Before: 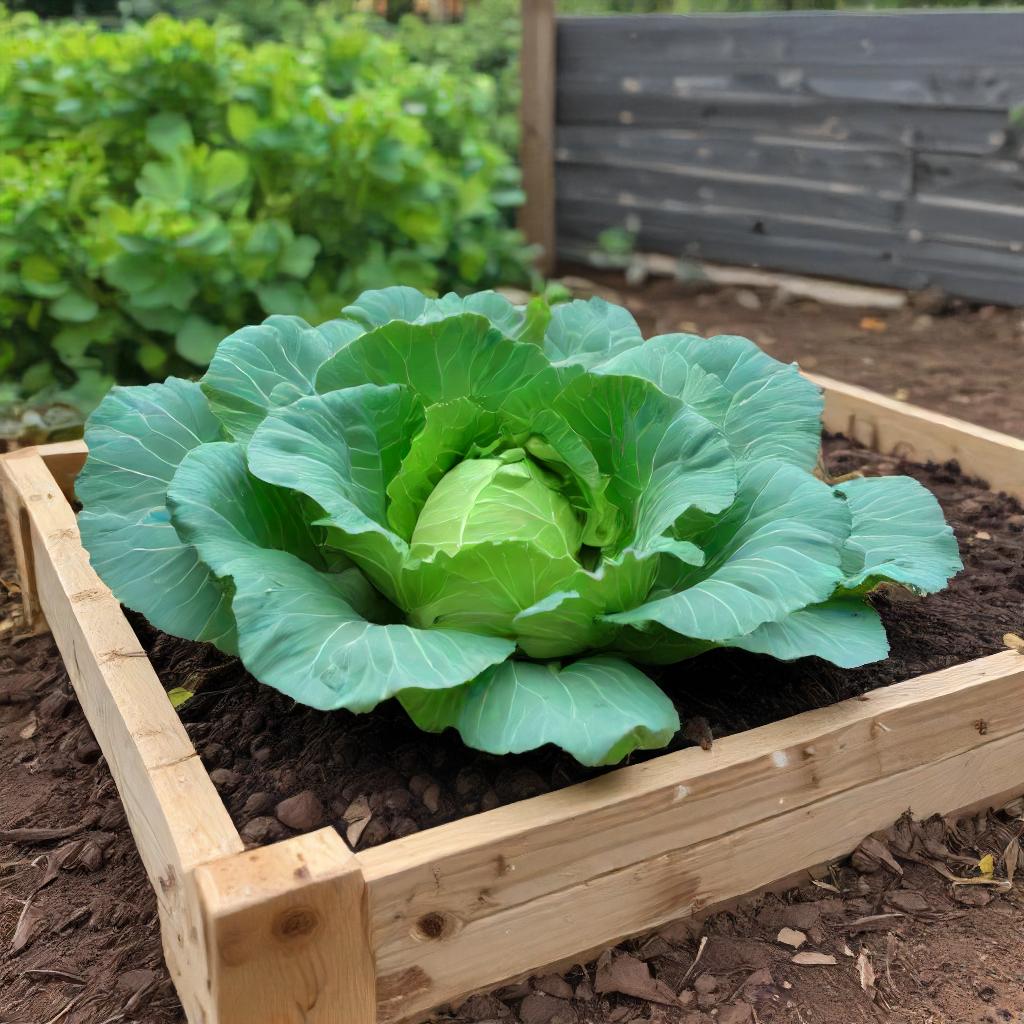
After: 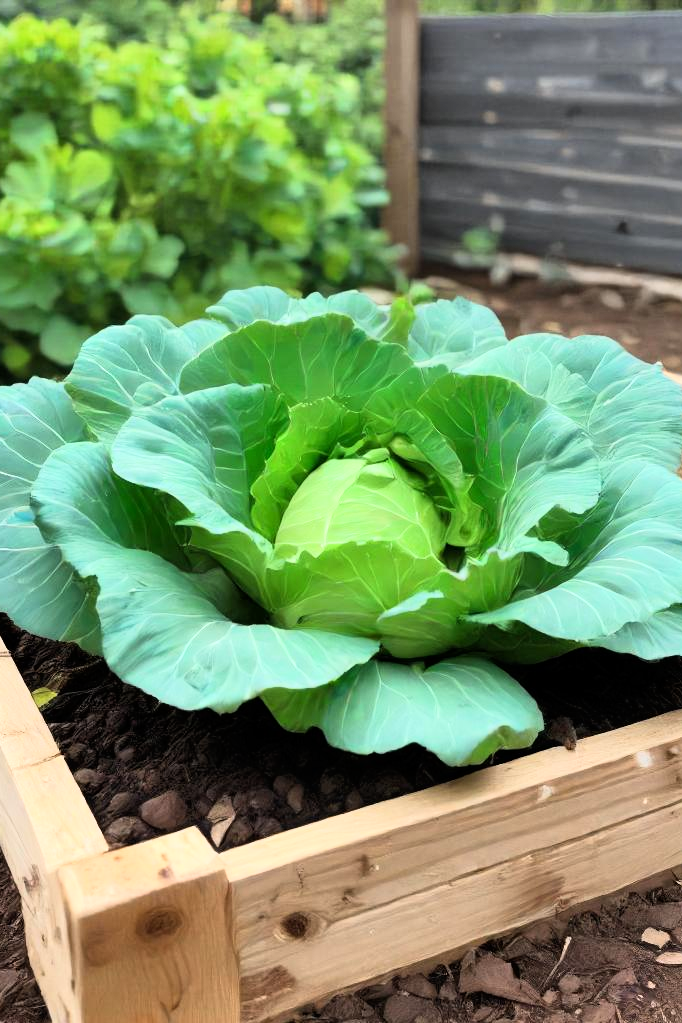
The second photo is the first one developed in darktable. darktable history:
base curve: curves: ch0 [(0, 0) (0.005, 0.002) (0.193, 0.295) (0.399, 0.664) (0.75, 0.928) (1, 1)]
crop and rotate: left 13.342%, right 19.991%
